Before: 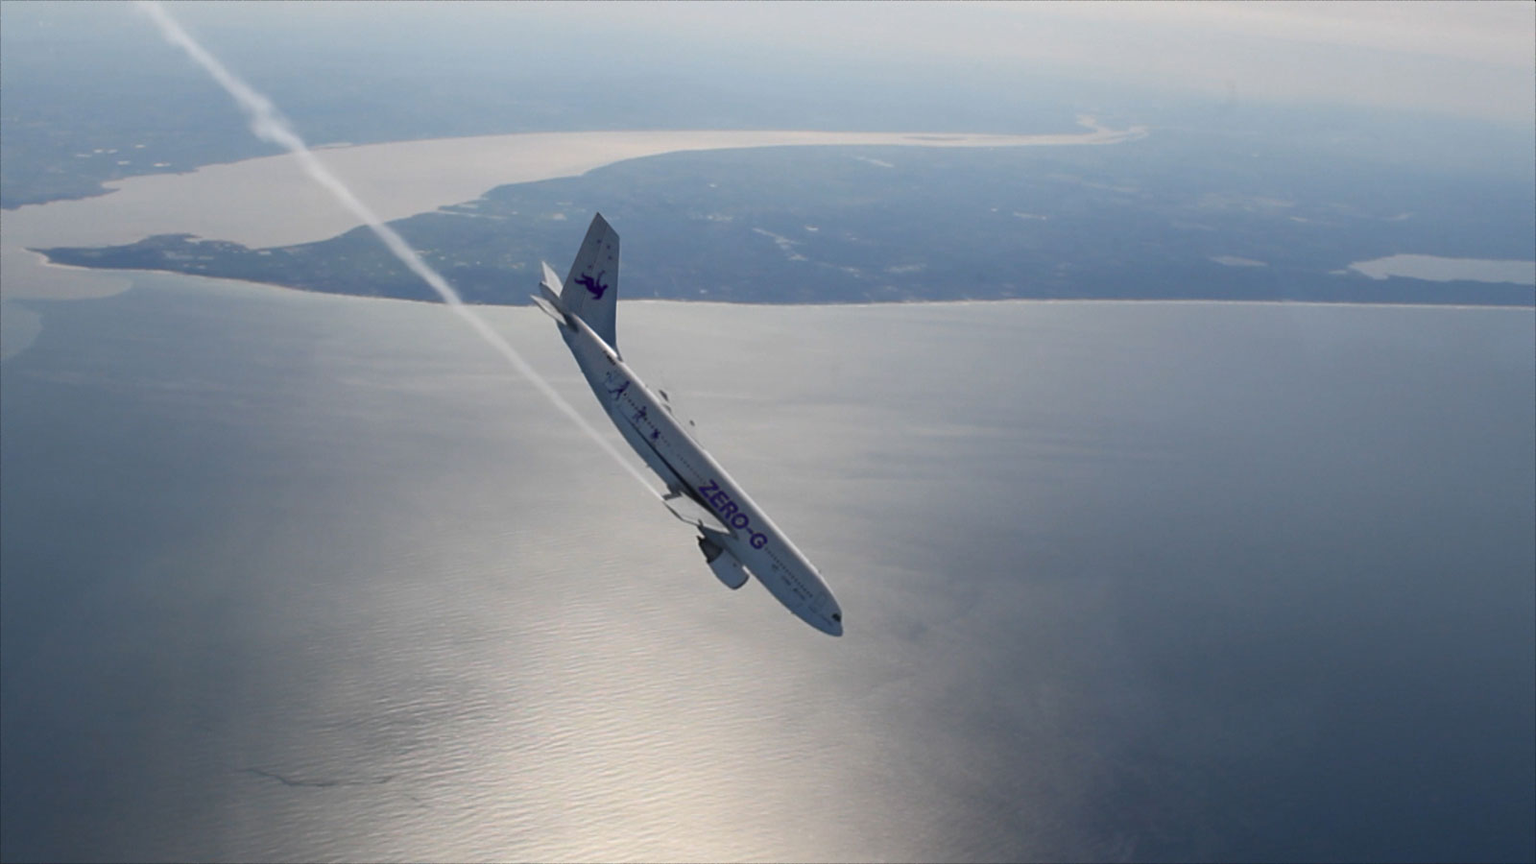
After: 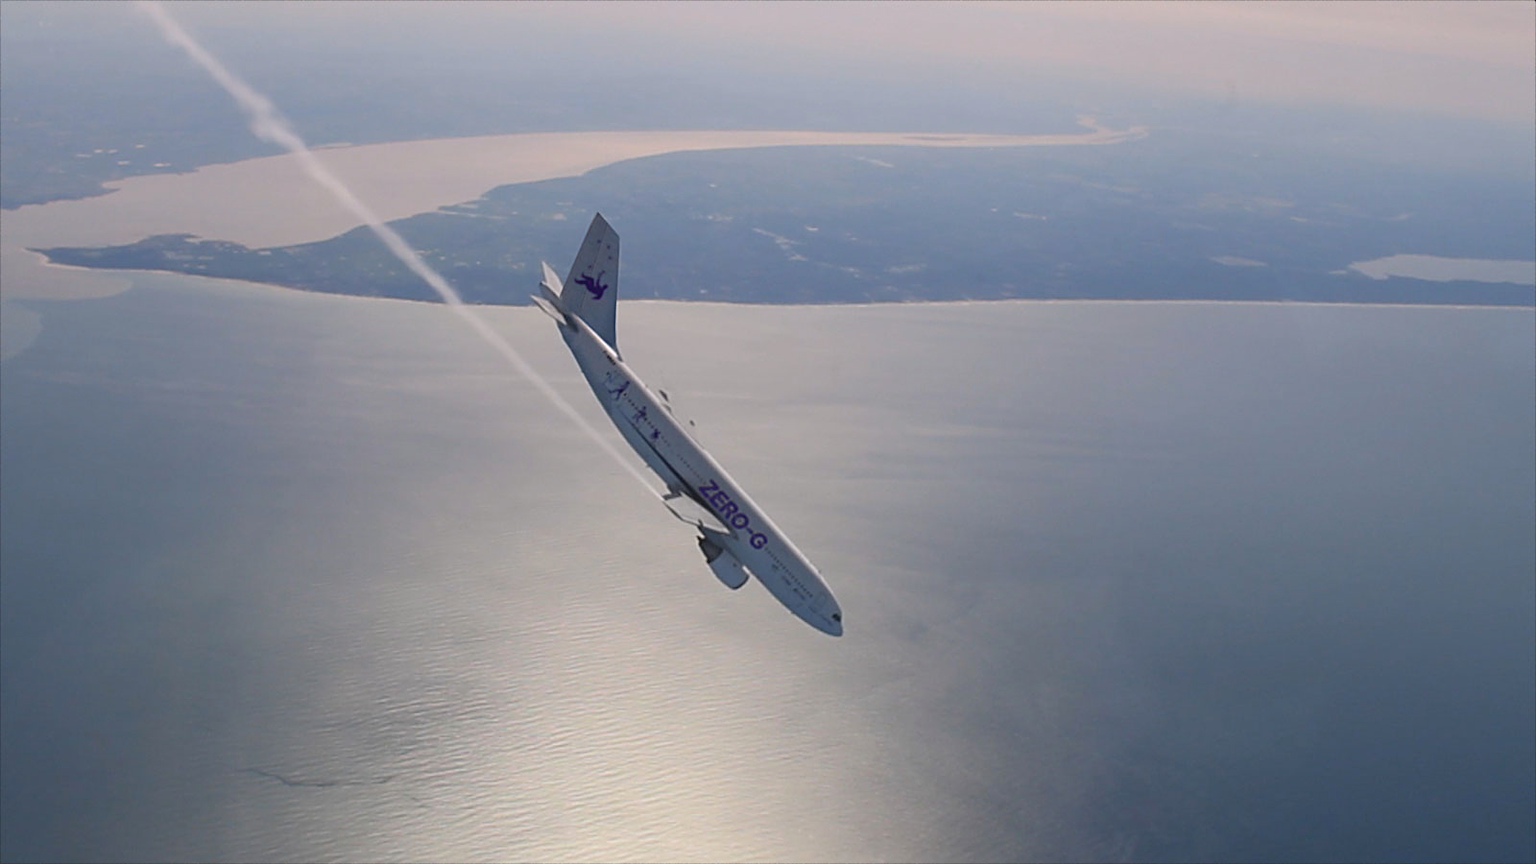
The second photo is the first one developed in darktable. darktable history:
contrast brightness saturation: contrast -0.1, brightness 0.05, saturation 0.08
sharpen: on, module defaults
graduated density: density 0.38 EV, hardness 21%, rotation -6.11°, saturation 32%
